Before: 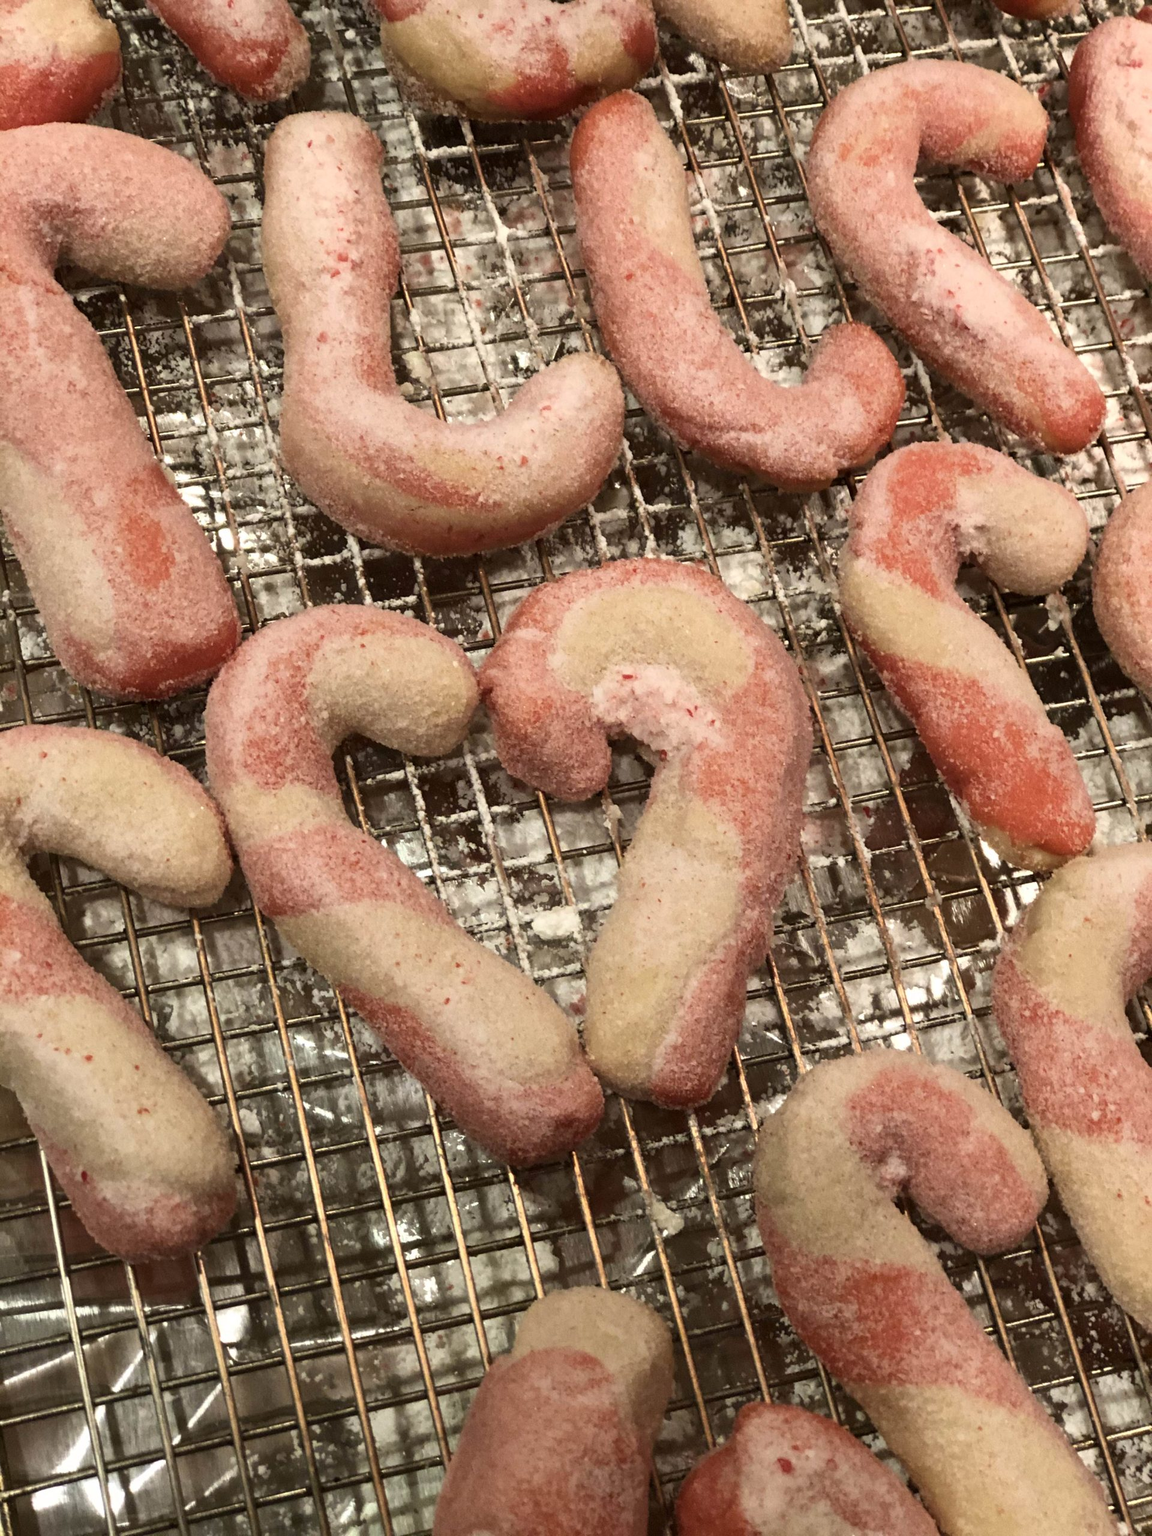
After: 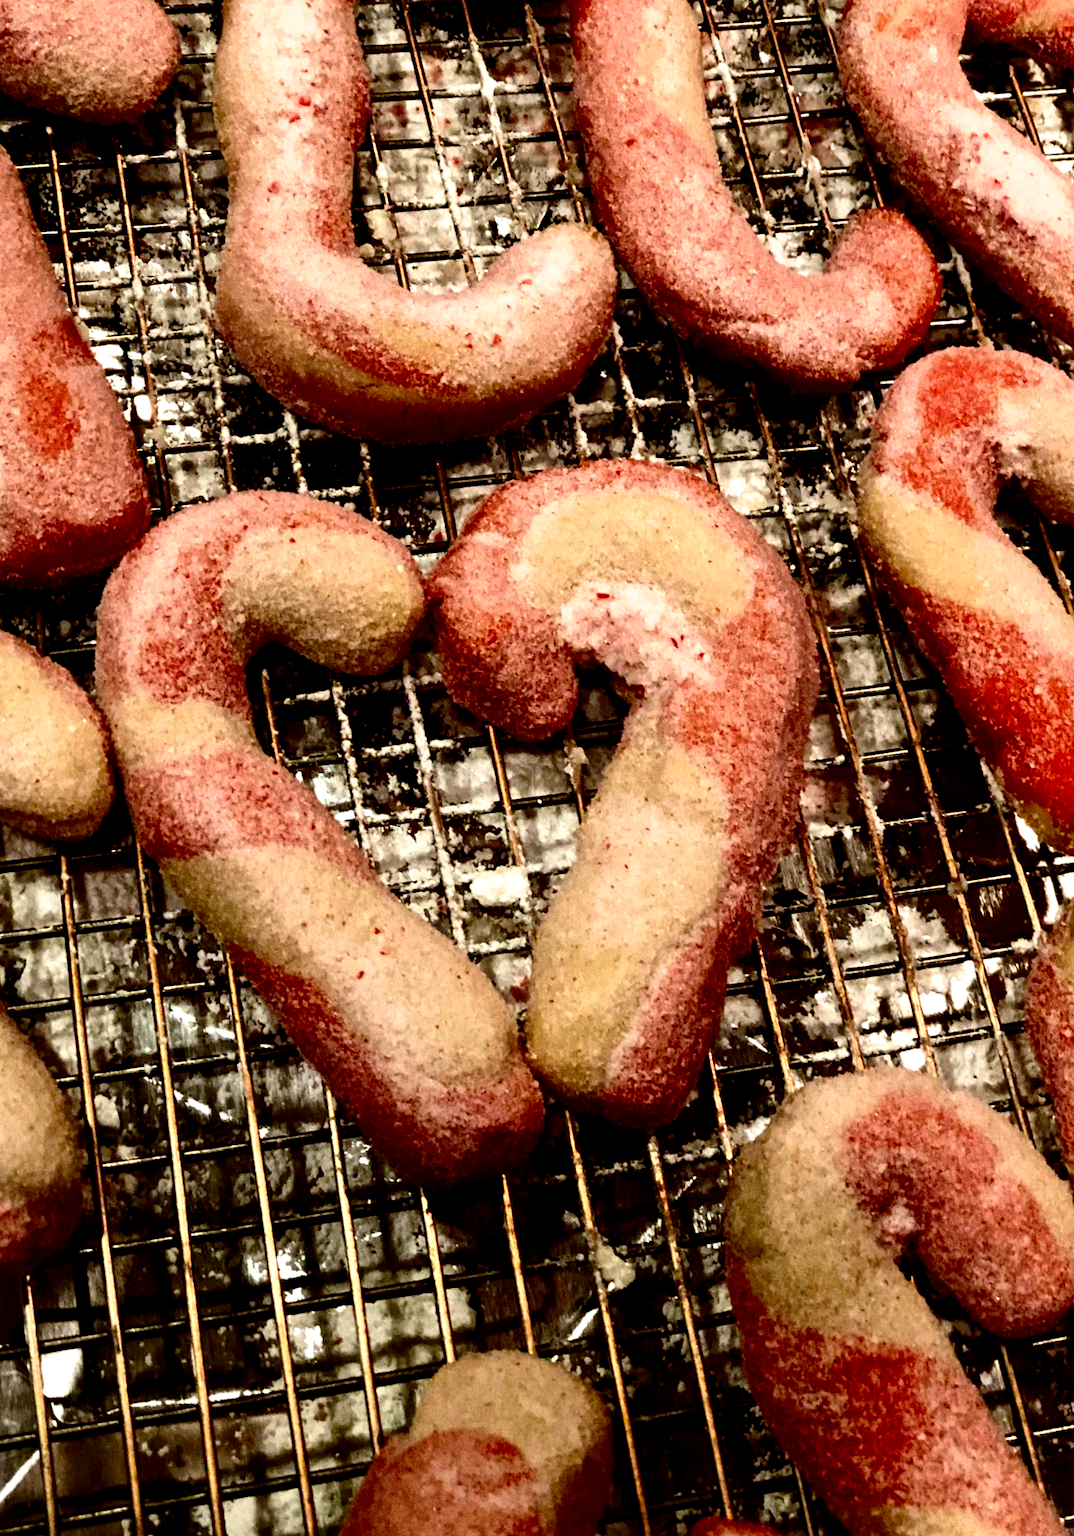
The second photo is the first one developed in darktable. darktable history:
exposure: compensate highlight preservation false
contrast brightness saturation: contrast 0.22, brightness -0.19, saturation 0.24
split-toning: shadows › saturation 0.61, highlights › saturation 0.58, balance -28.74, compress 87.36%
rotate and perspective: rotation 0.215°, lens shift (vertical) -0.139, crop left 0.069, crop right 0.939, crop top 0.002, crop bottom 0.996
crop and rotate: angle -3.27°, left 5.211%, top 5.211%, right 4.607%, bottom 4.607%
local contrast: highlights 123%, shadows 126%, detail 140%, midtone range 0.254
base curve: curves: ch0 [(0, 0) (0.073, 0.04) (0.157, 0.139) (0.492, 0.492) (0.758, 0.758) (1, 1)], preserve colors none
